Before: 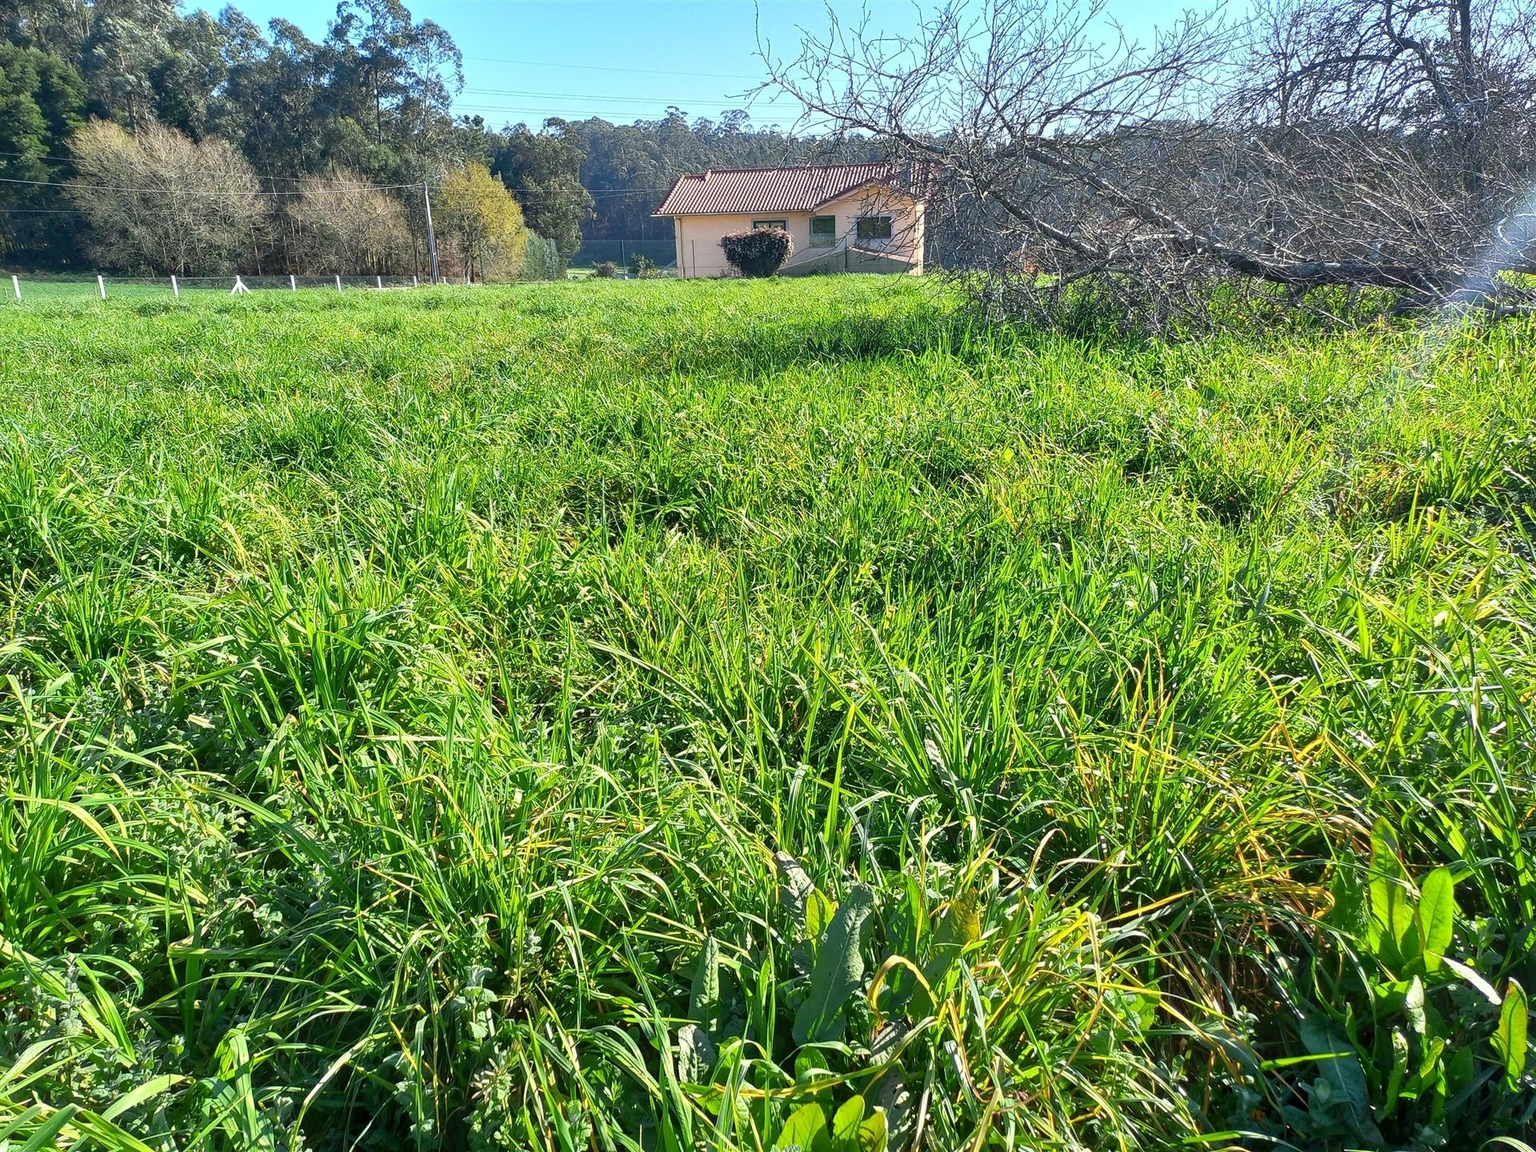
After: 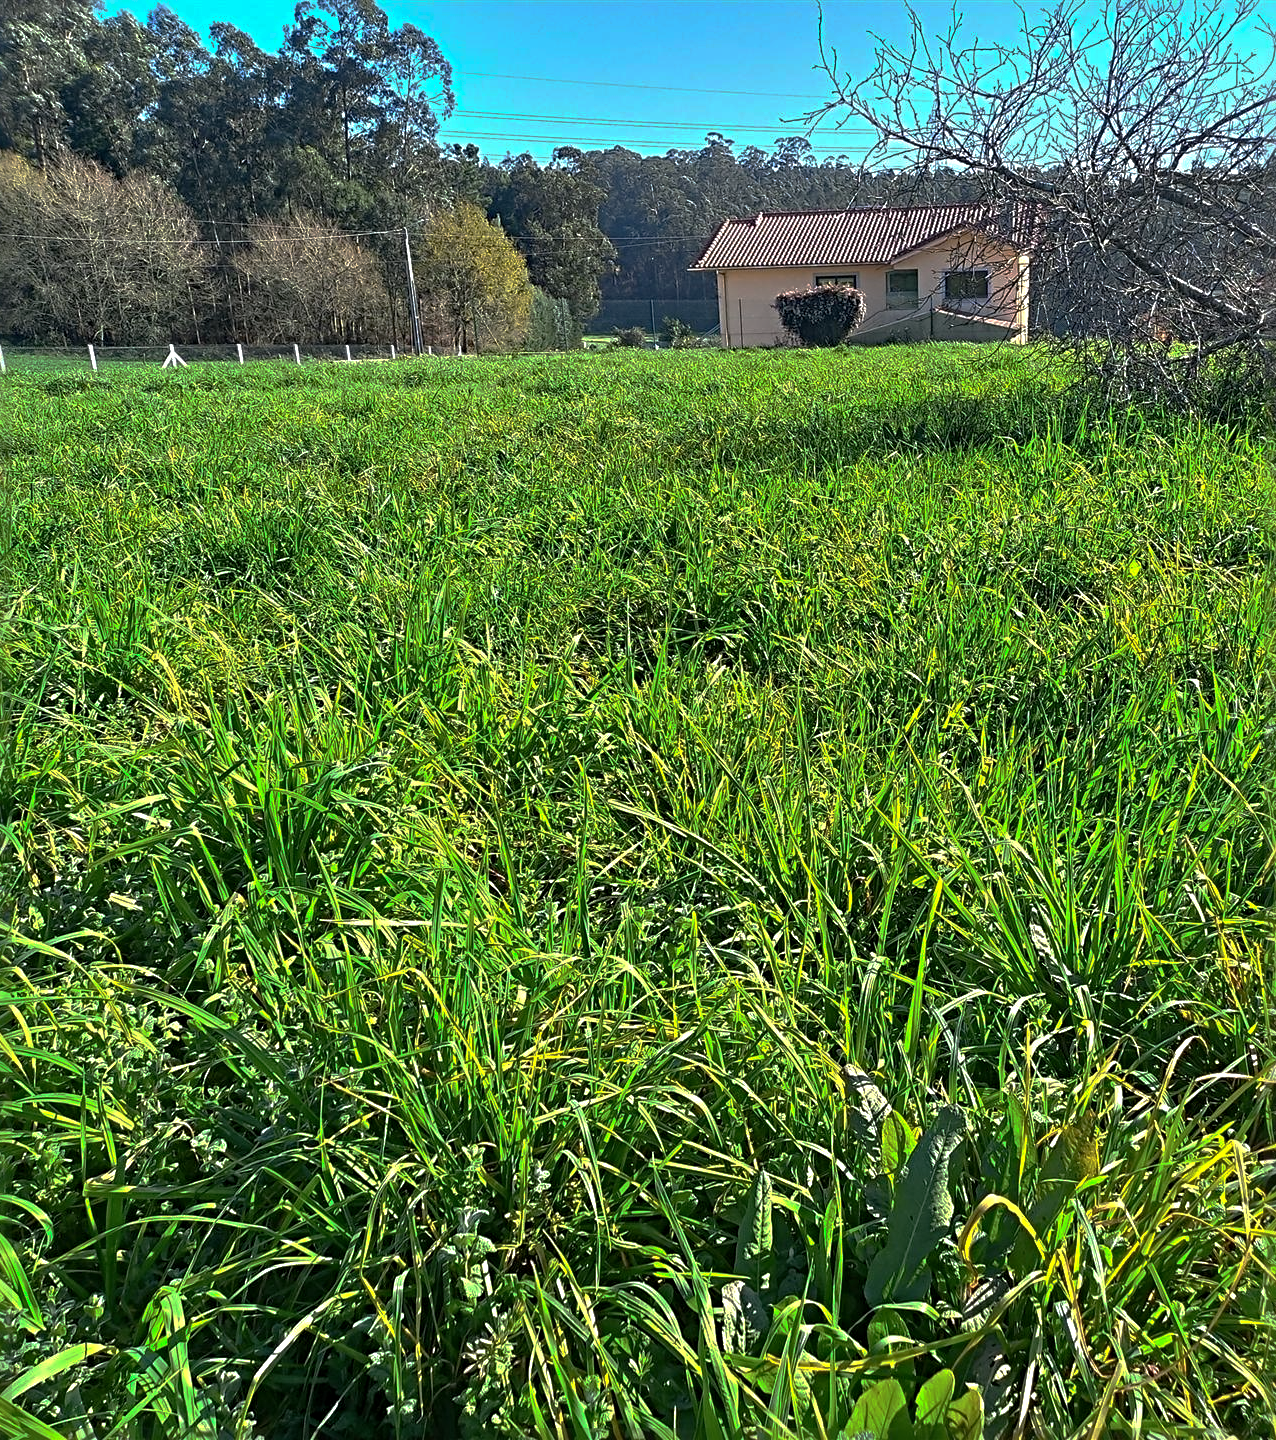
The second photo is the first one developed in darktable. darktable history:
crop and rotate: left 6.574%, right 26.954%
base curve: curves: ch0 [(0, 0) (0.826, 0.587) (1, 1)], preserve colors none
sharpen: radius 4.878
